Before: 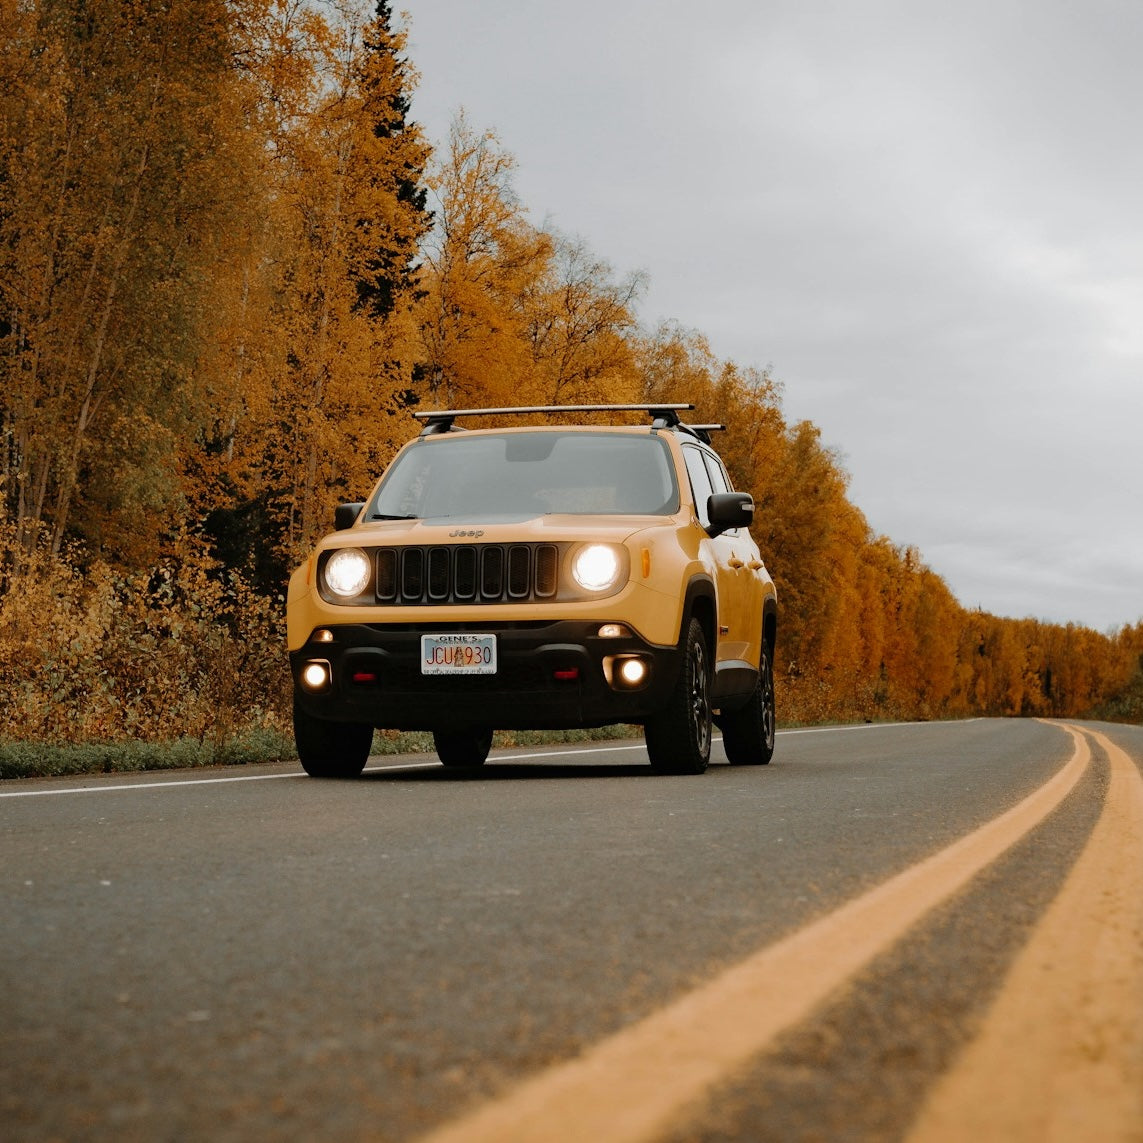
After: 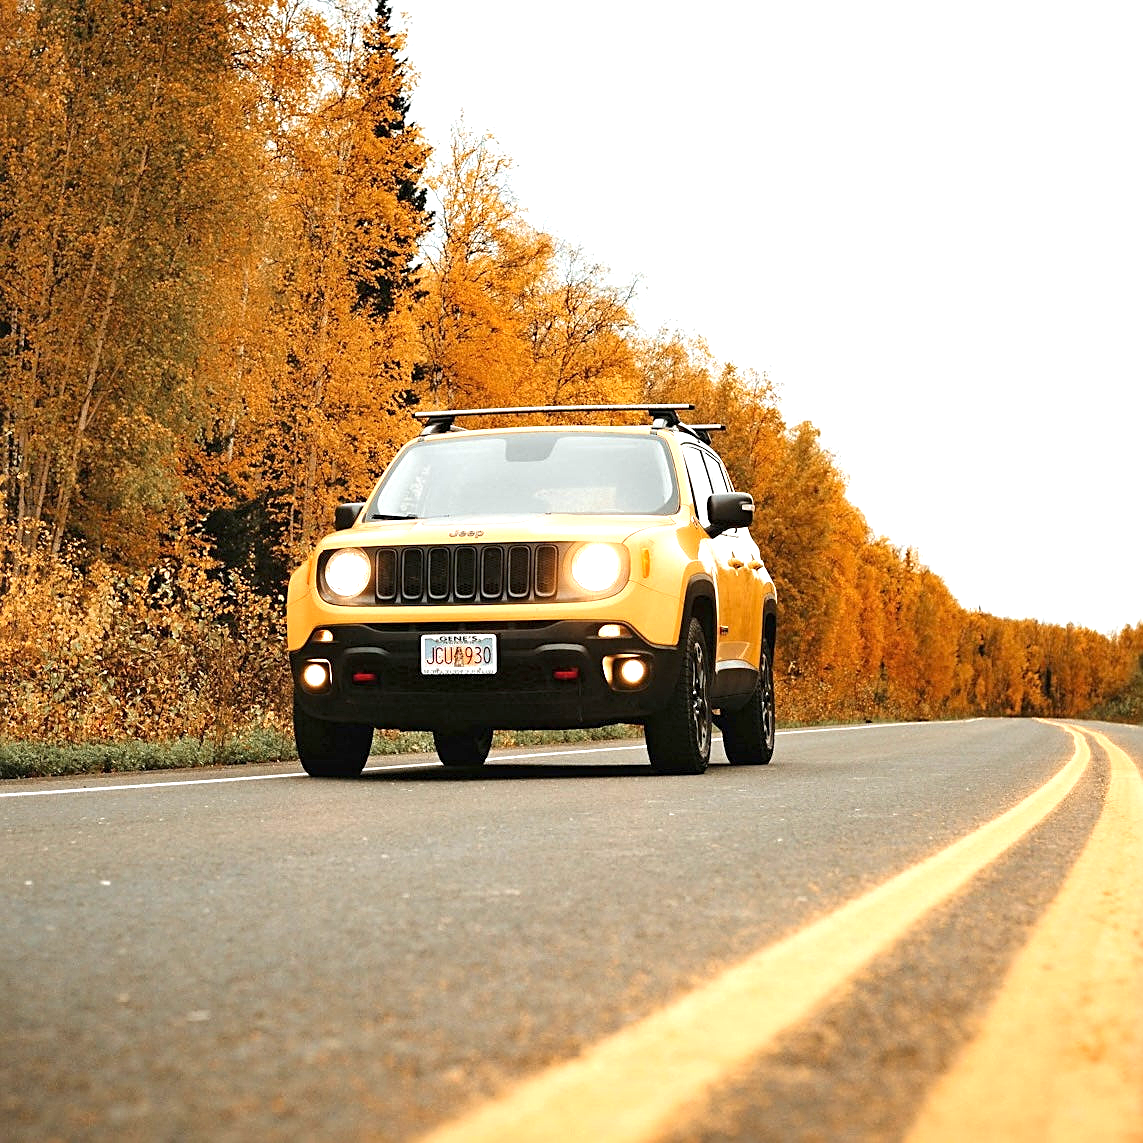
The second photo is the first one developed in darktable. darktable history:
sharpen: on, module defaults
exposure: black level correction 0, exposure 1.379 EV, compensate exposure bias true, compensate highlight preservation false
